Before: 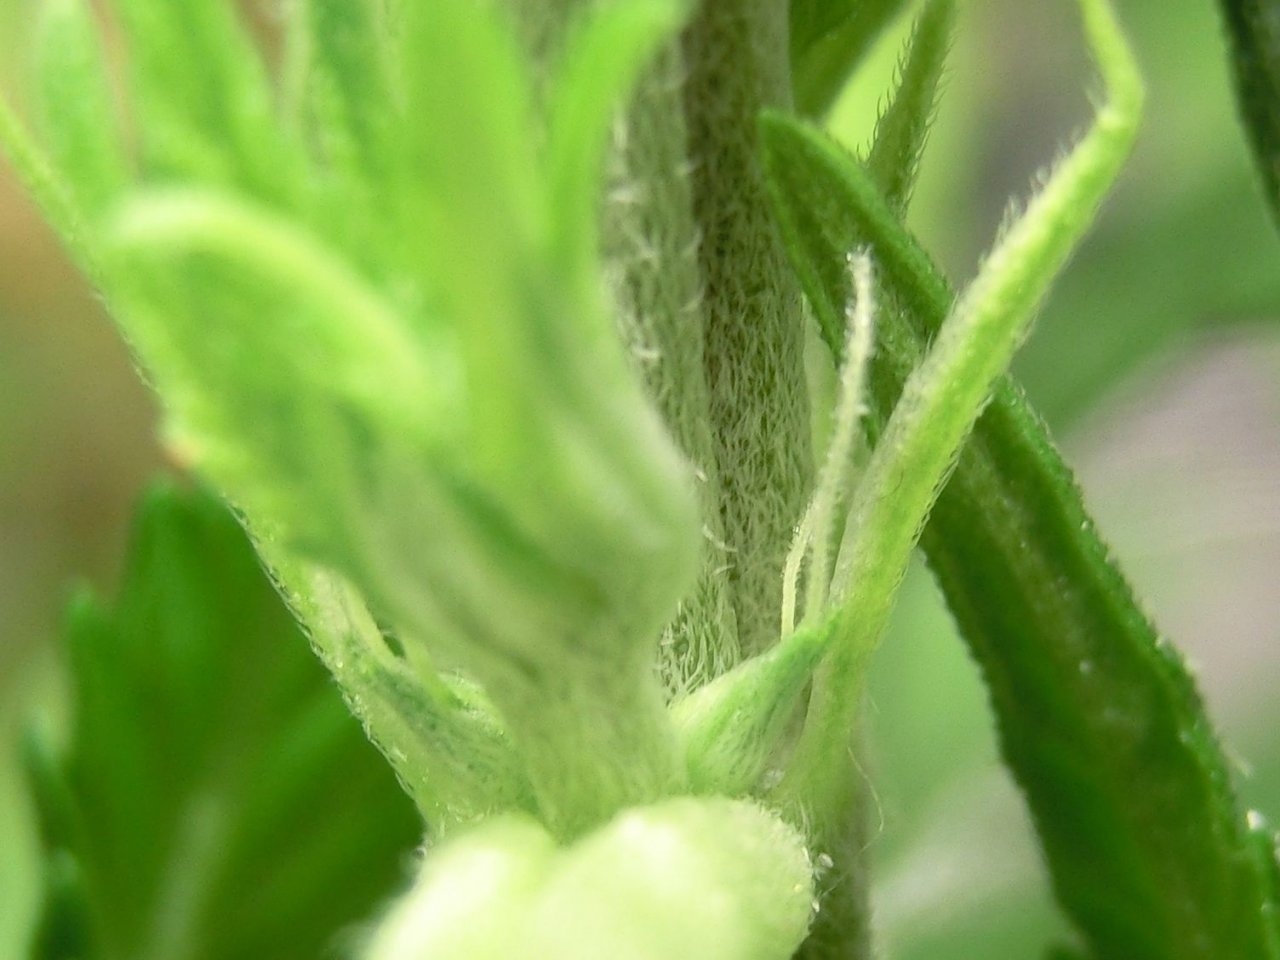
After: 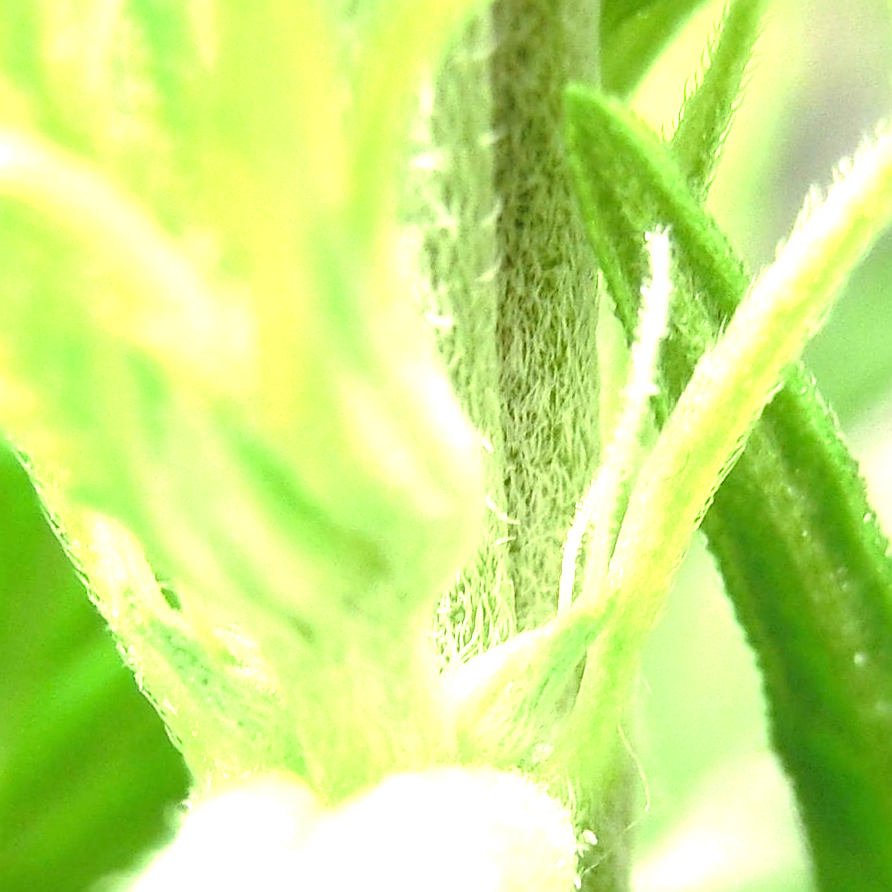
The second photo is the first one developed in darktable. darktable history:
crop and rotate: angle -3.27°, left 14.277%, top 0.028%, right 10.766%, bottom 0.028%
exposure: black level correction 0, exposure 1.625 EV, compensate exposure bias true, compensate highlight preservation false
sharpen: on, module defaults
